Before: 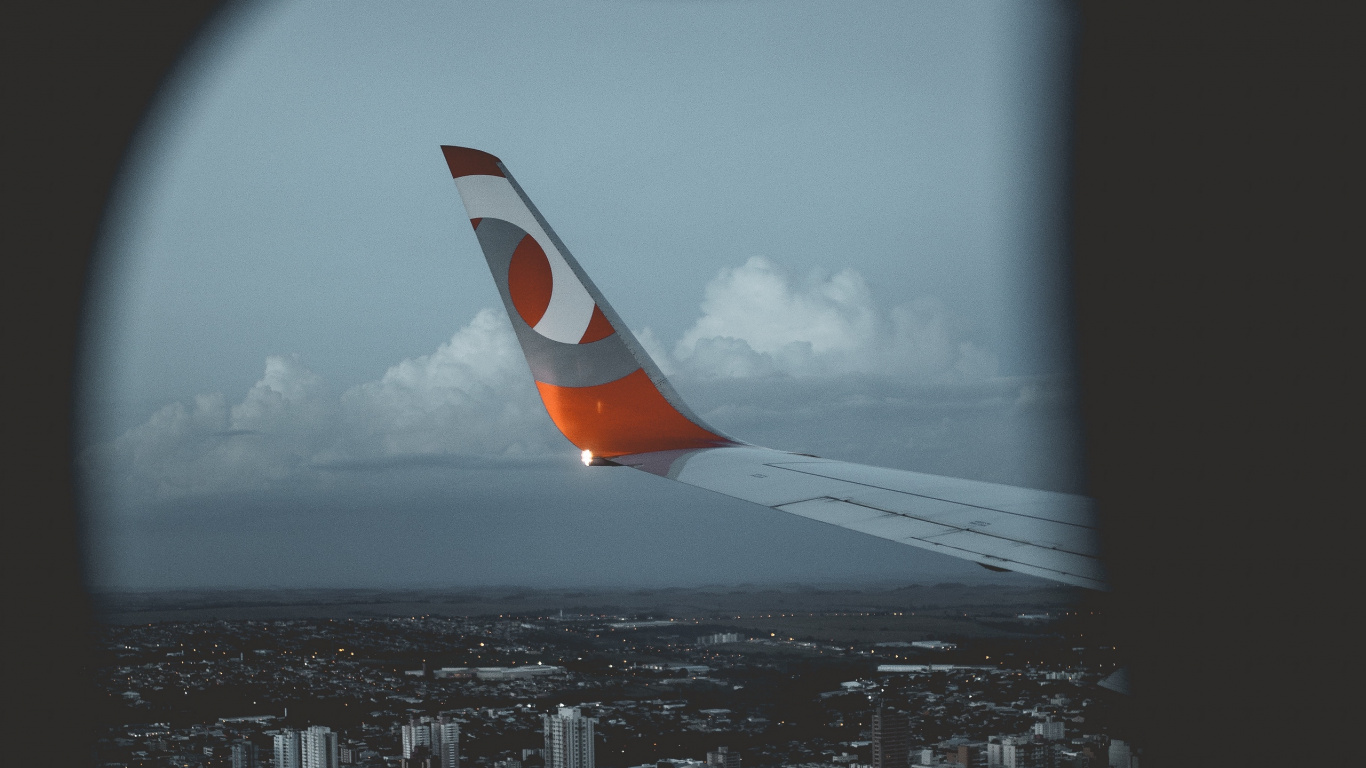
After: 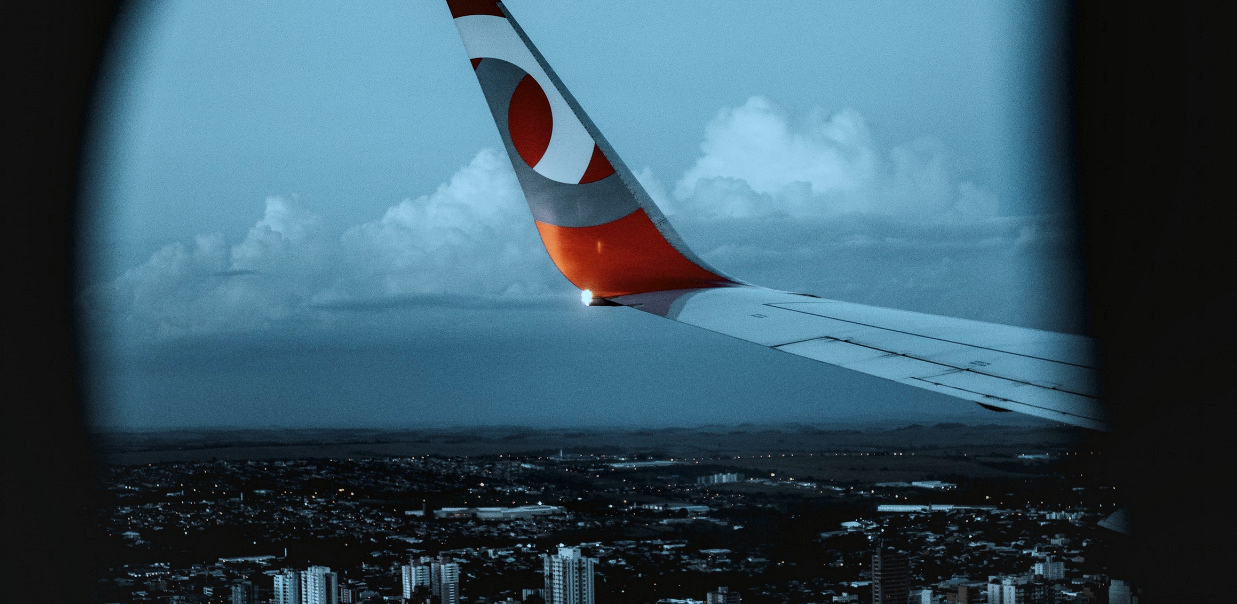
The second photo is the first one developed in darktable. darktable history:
sigmoid: contrast 1.7, skew -0.2, preserve hue 0%, red attenuation 0.1, red rotation 0.035, green attenuation 0.1, green rotation -0.017, blue attenuation 0.15, blue rotation -0.052, base primaries Rec2020
crop: top 20.916%, right 9.437%, bottom 0.316%
color correction: highlights a* -10.69, highlights b* -19.19
local contrast: highlights 25%, shadows 75%, midtone range 0.75
